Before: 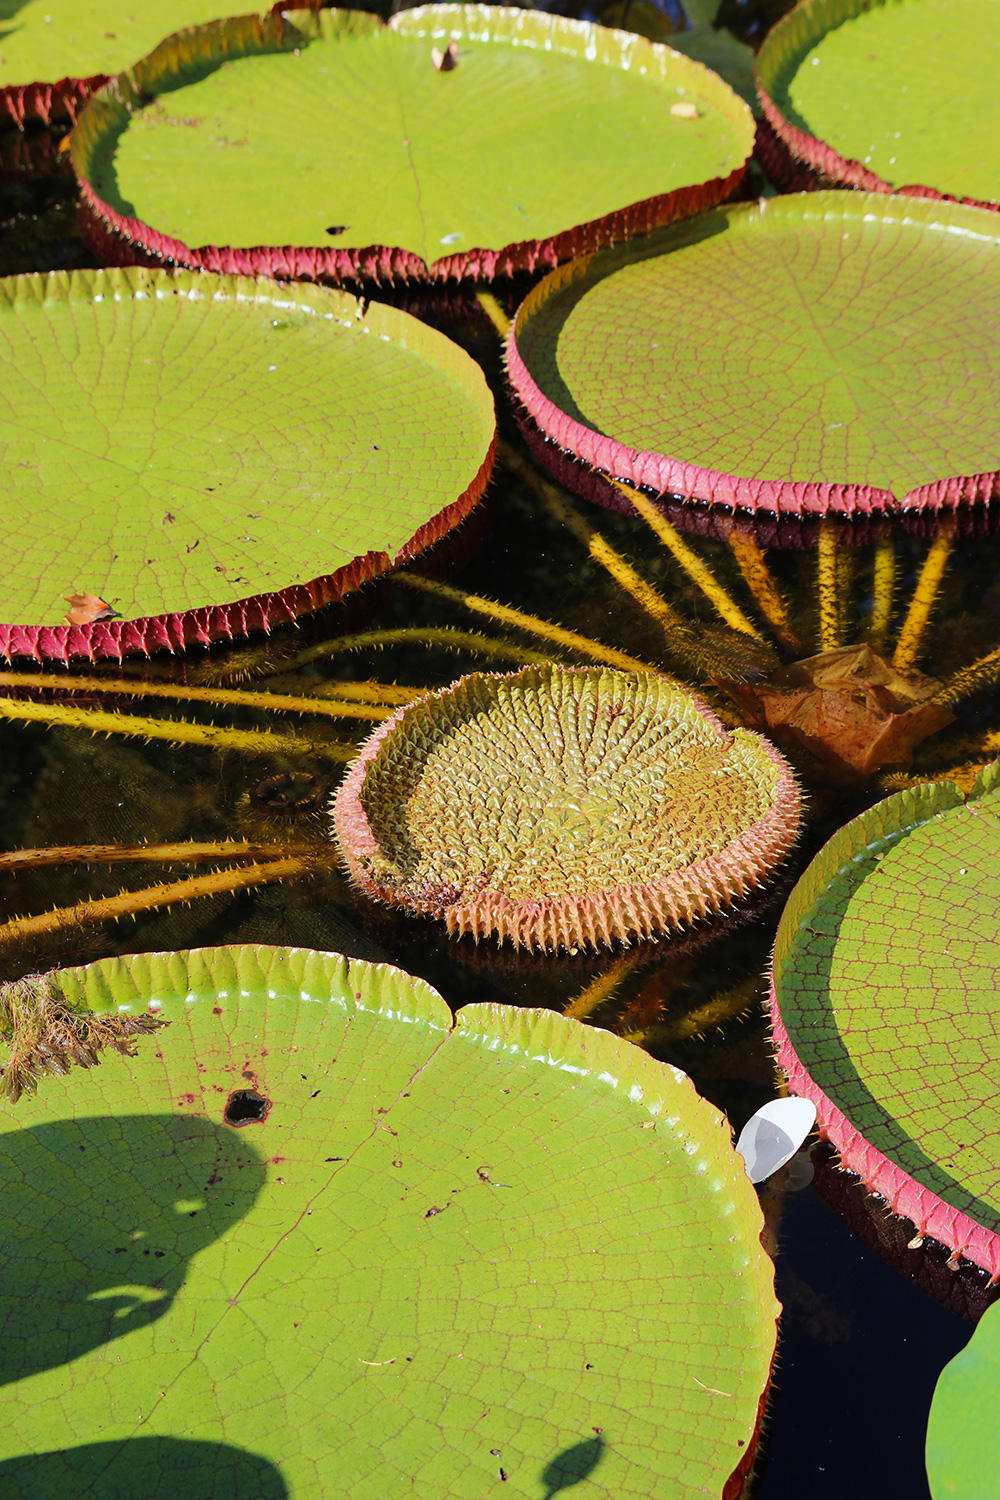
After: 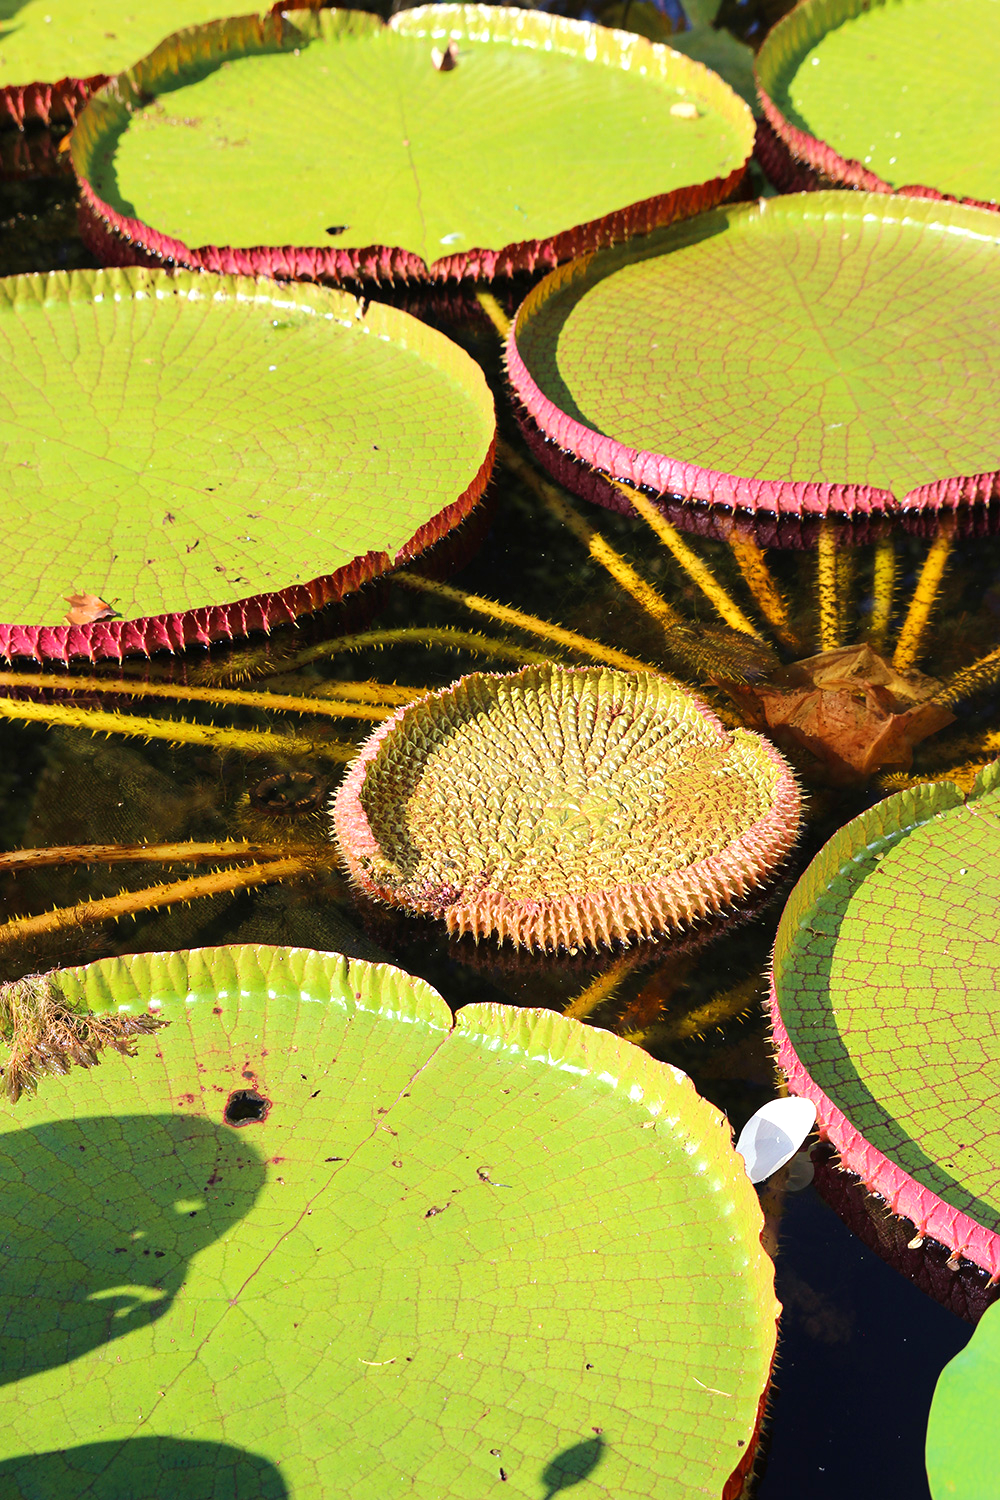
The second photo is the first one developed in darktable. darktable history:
exposure: black level correction 0, exposure 0.498 EV, compensate highlight preservation false
velvia: strength 14.59%
levels: levels [0, 0.498, 0.996]
